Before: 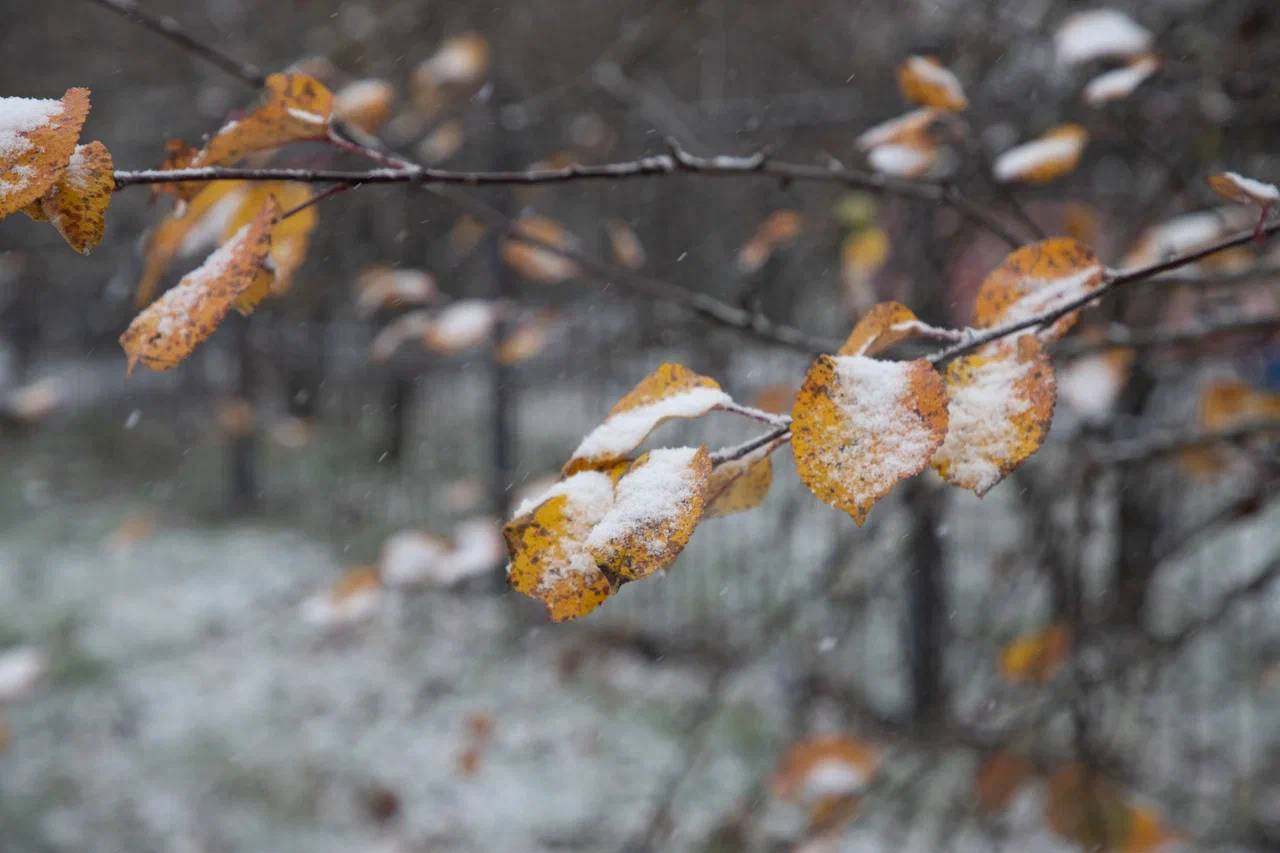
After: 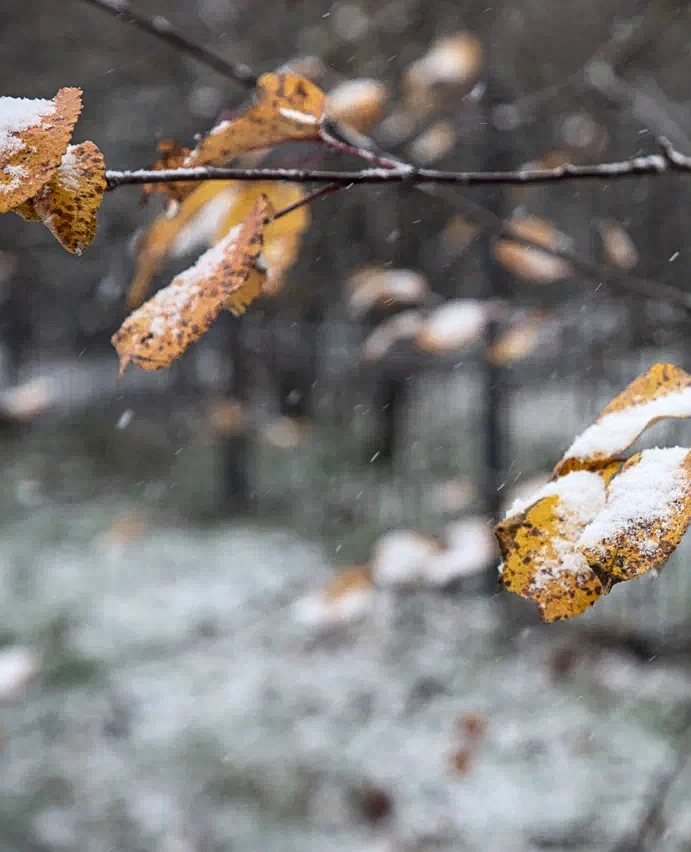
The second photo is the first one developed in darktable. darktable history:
crop: left 0.644%, right 45.318%, bottom 0.091%
sharpen: on, module defaults
shadows and highlights: shadows 47.21, highlights -42.64, shadows color adjustment 97.68%, soften with gaussian
local contrast: on, module defaults
tone curve: curves: ch0 [(0, 0.032) (0.181, 0.156) (0.751, 0.829) (1, 1)], color space Lab, independent channels, preserve colors none
